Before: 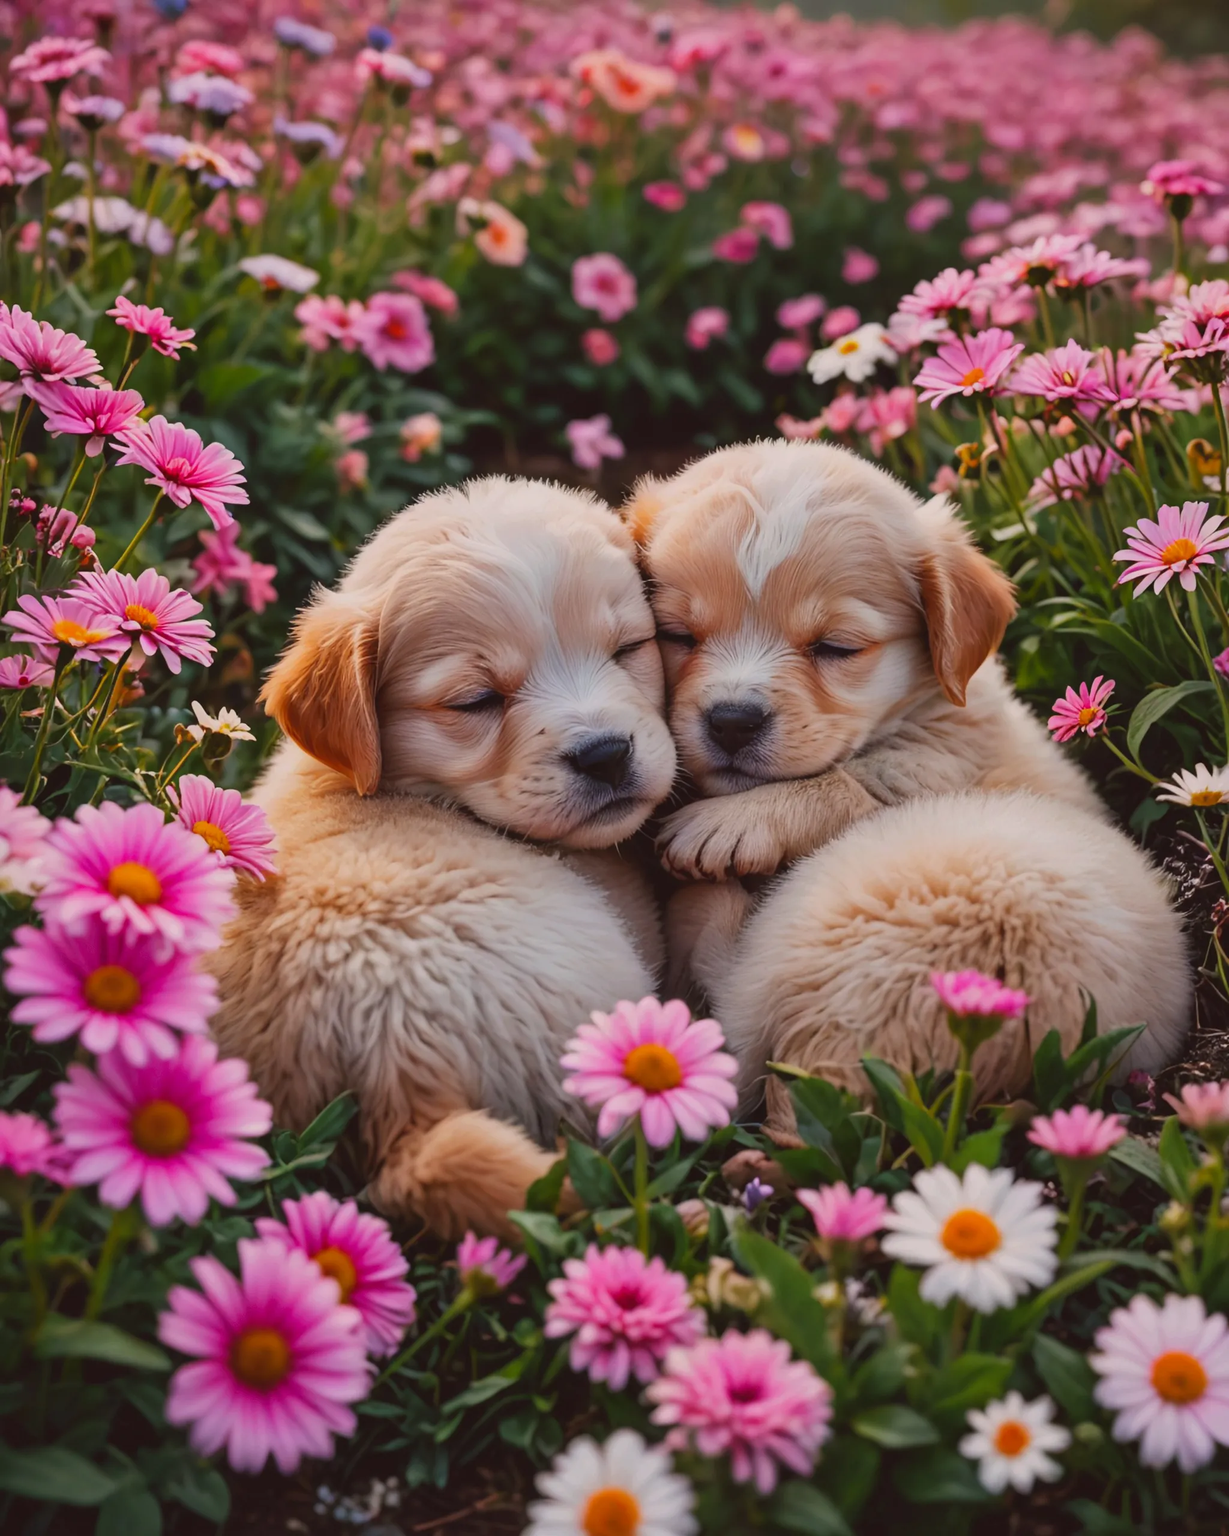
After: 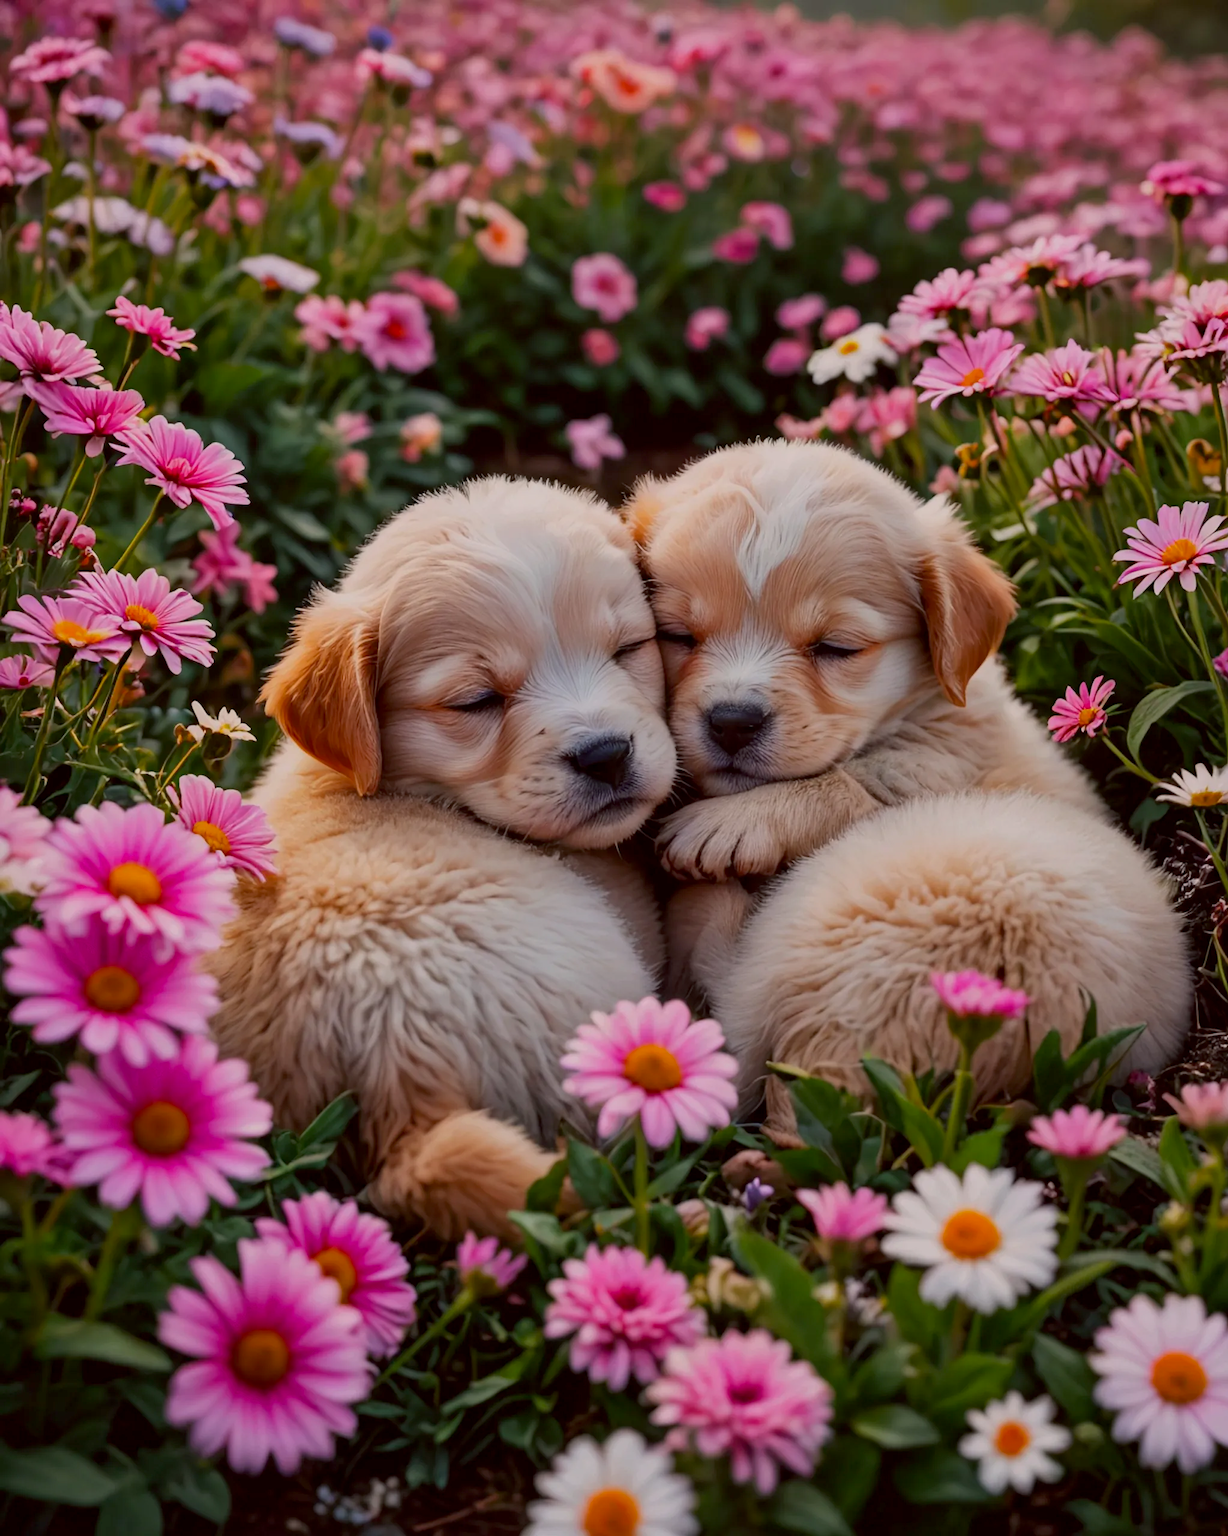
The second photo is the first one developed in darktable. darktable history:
exposure: black level correction 0.009, exposure -0.158 EV, compensate highlight preservation false
